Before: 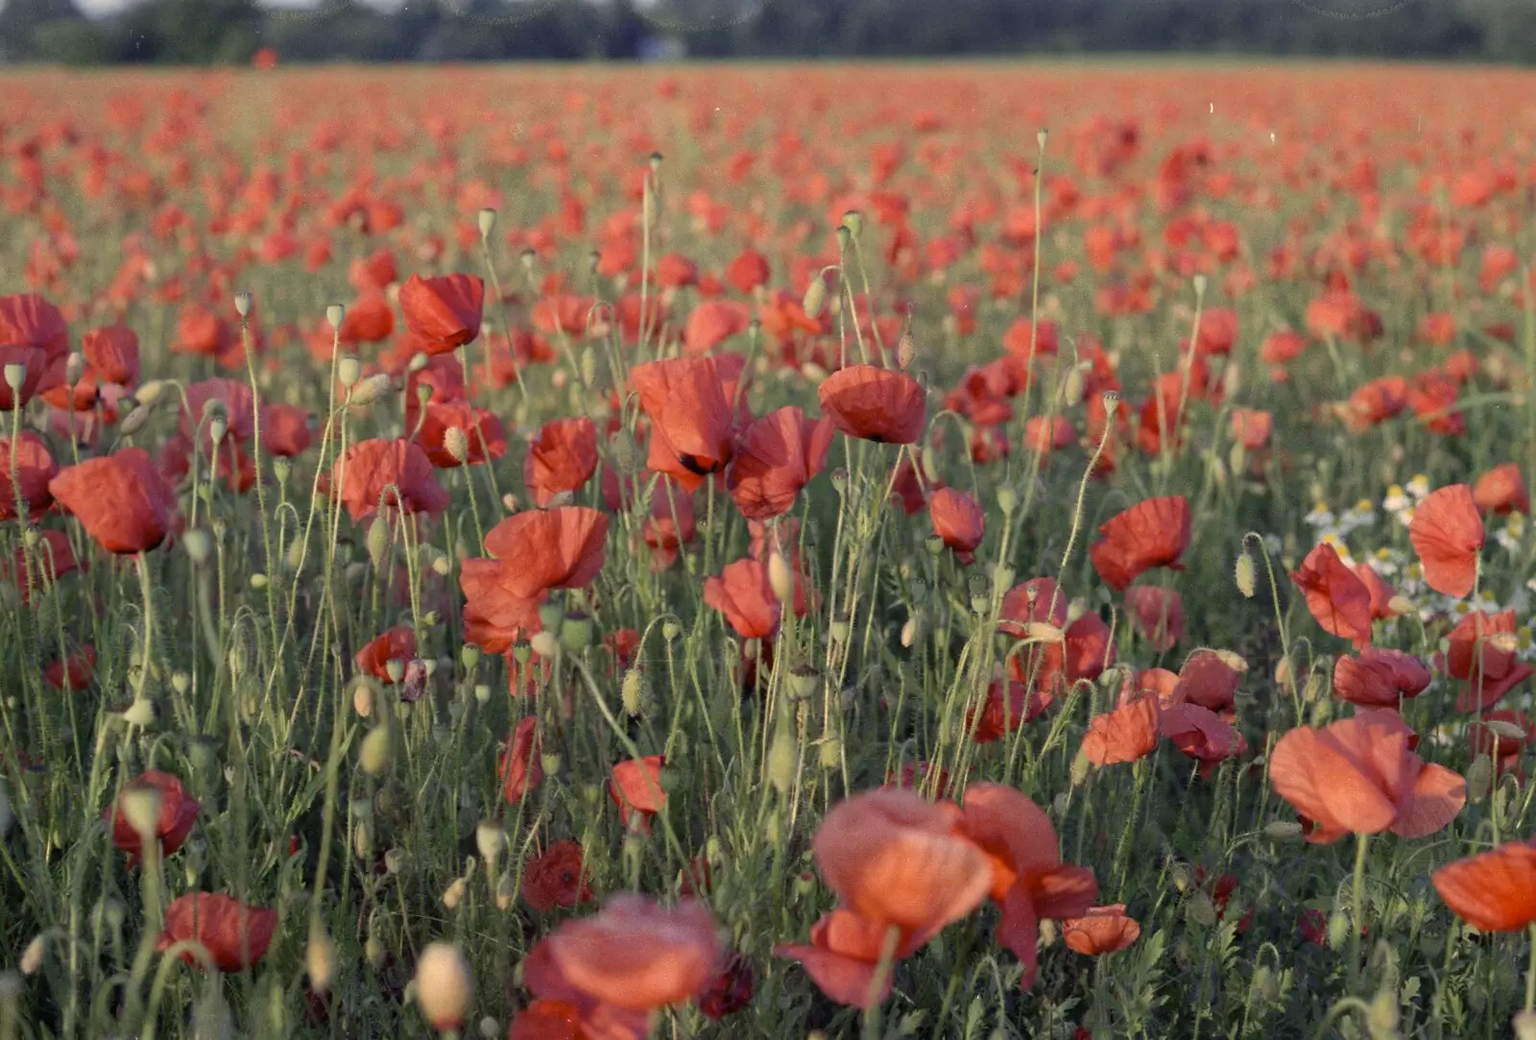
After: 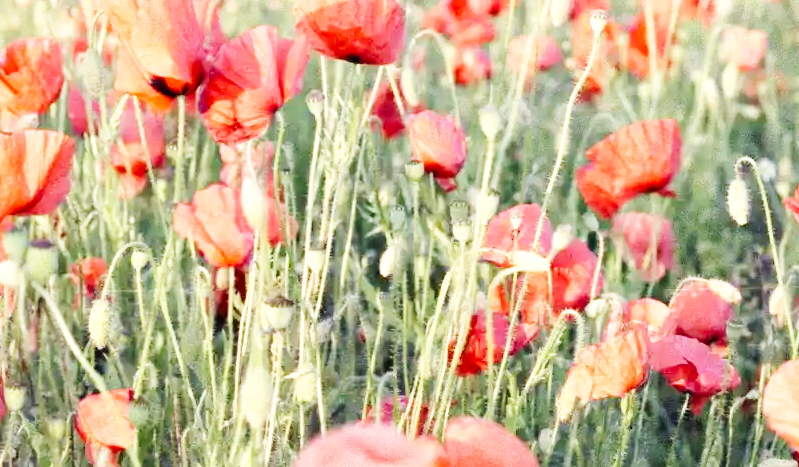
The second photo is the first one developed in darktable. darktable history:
crop: left 34.973%, top 36.688%, right 15.063%, bottom 20.111%
base curve: curves: ch0 [(0, 0.003) (0.001, 0.002) (0.006, 0.004) (0.02, 0.022) (0.048, 0.086) (0.094, 0.234) (0.162, 0.431) (0.258, 0.629) (0.385, 0.8) (0.548, 0.918) (0.751, 0.988) (1, 1)], preserve colors none
exposure: exposure 0.999 EV, compensate highlight preservation false
